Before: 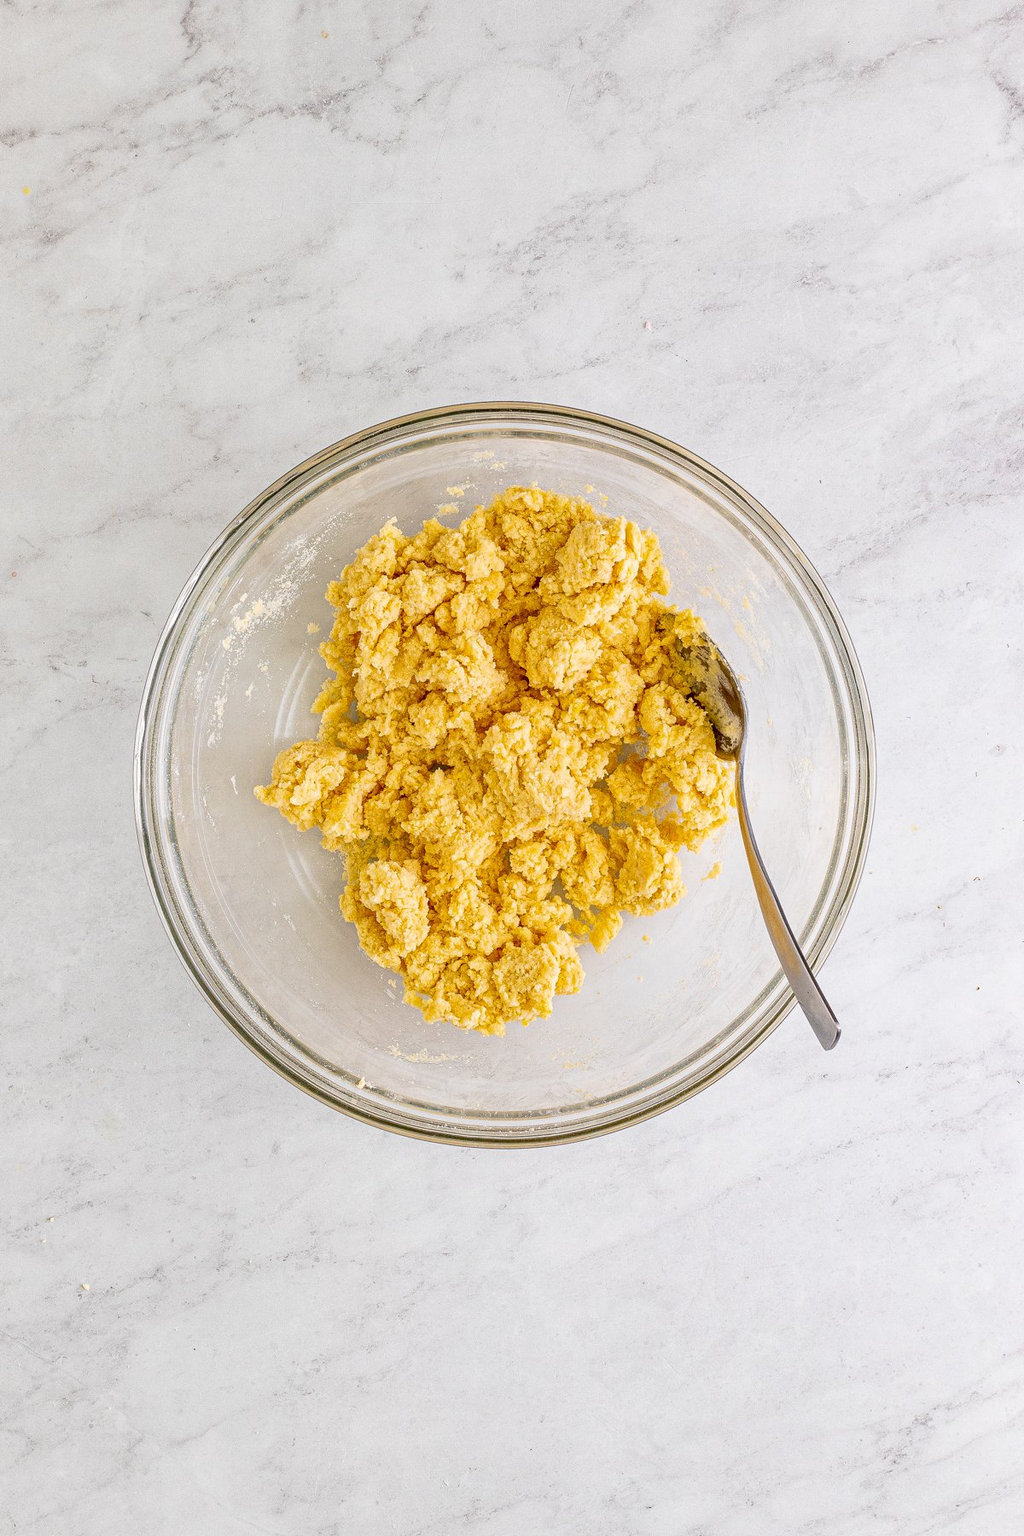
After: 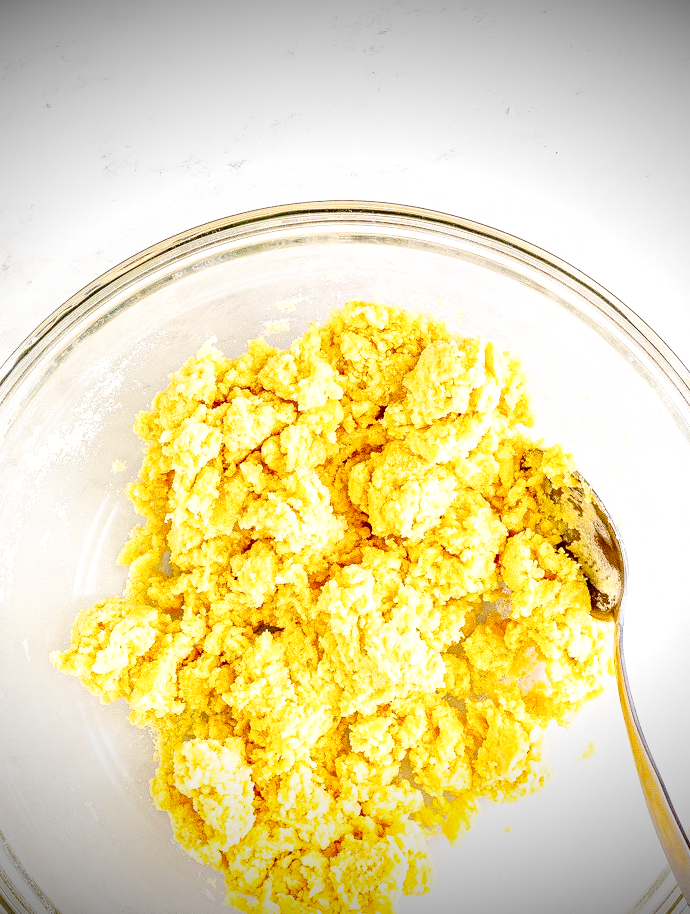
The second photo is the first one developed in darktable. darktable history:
base curve: curves: ch0 [(0, 0) (0.008, 0.007) (0.022, 0.029) (0.048, 0.089) (0.092, 0.197) (0.191, 0.399) (0.275, 0.534) (0.357, 0.65) (0.477, 0.78) (0.542, 0.833) (0.799, 0.973) (1, 1)], preserve colors none
color balance rgb: perceptual saturation grading › global saturation 0.199%, perceptual brilliance grading › global brilliance 9.817%, global vibrance 11.387%, contrast 5.082%
crop: left 20.684%, top 15.006%, right 21.738%, bottom 34.173%
vignetting: fall-off start 84.28%, fall-off radius 79.79%, brightness -0.988, saturation 0.496, width/height ratio 1.225, unbound false
